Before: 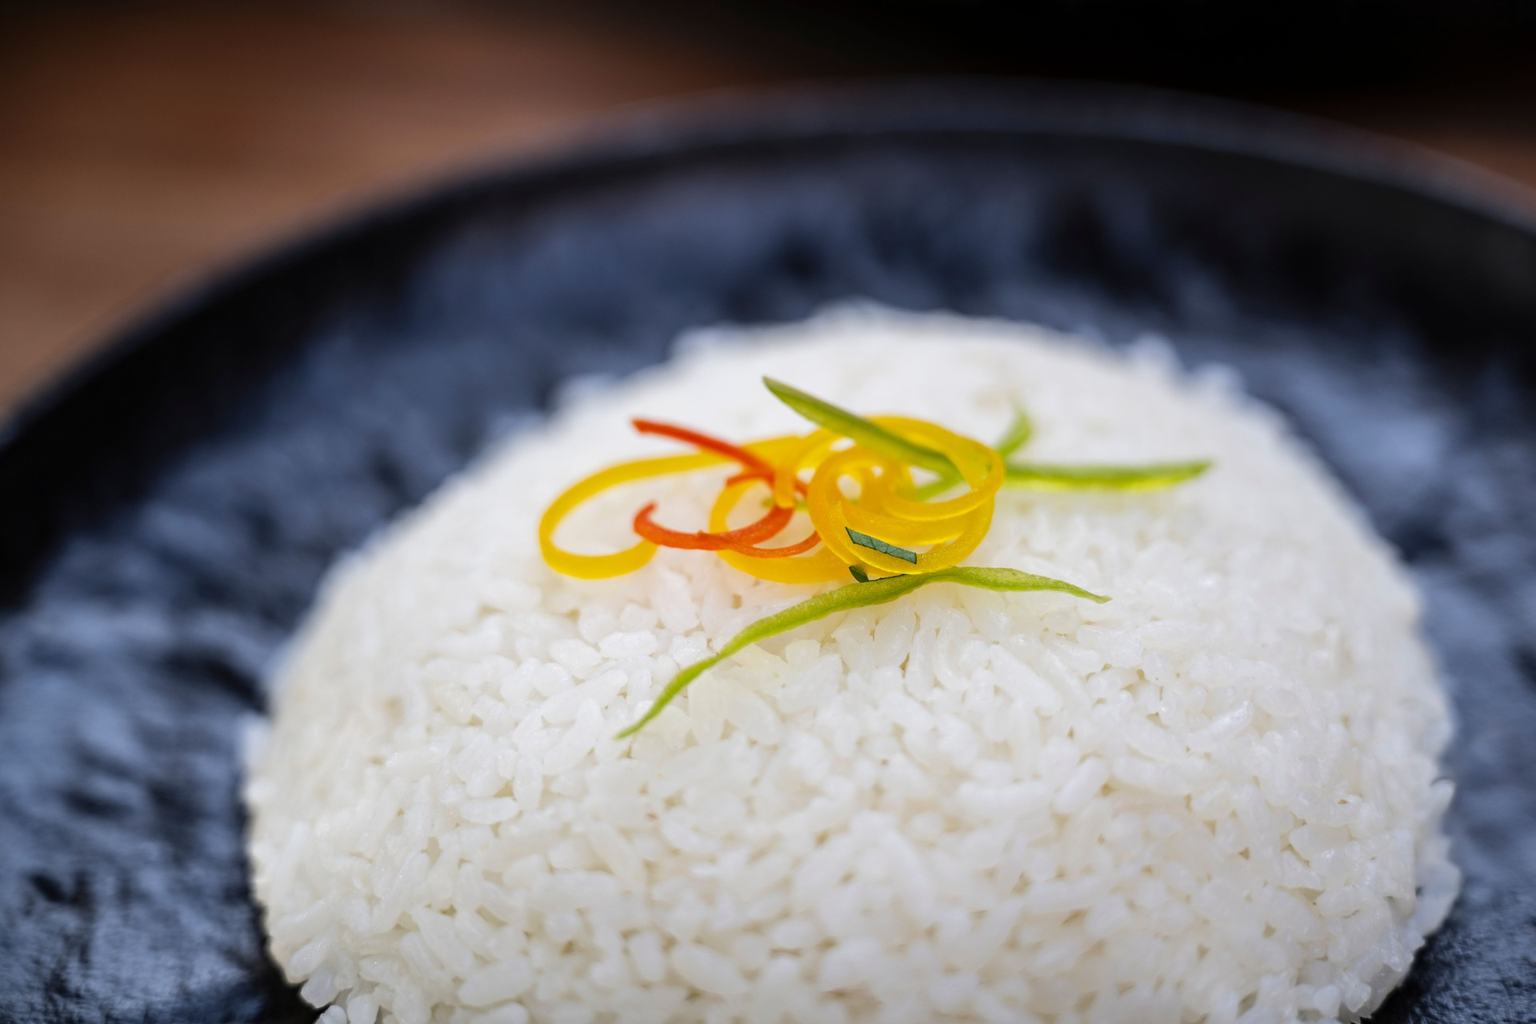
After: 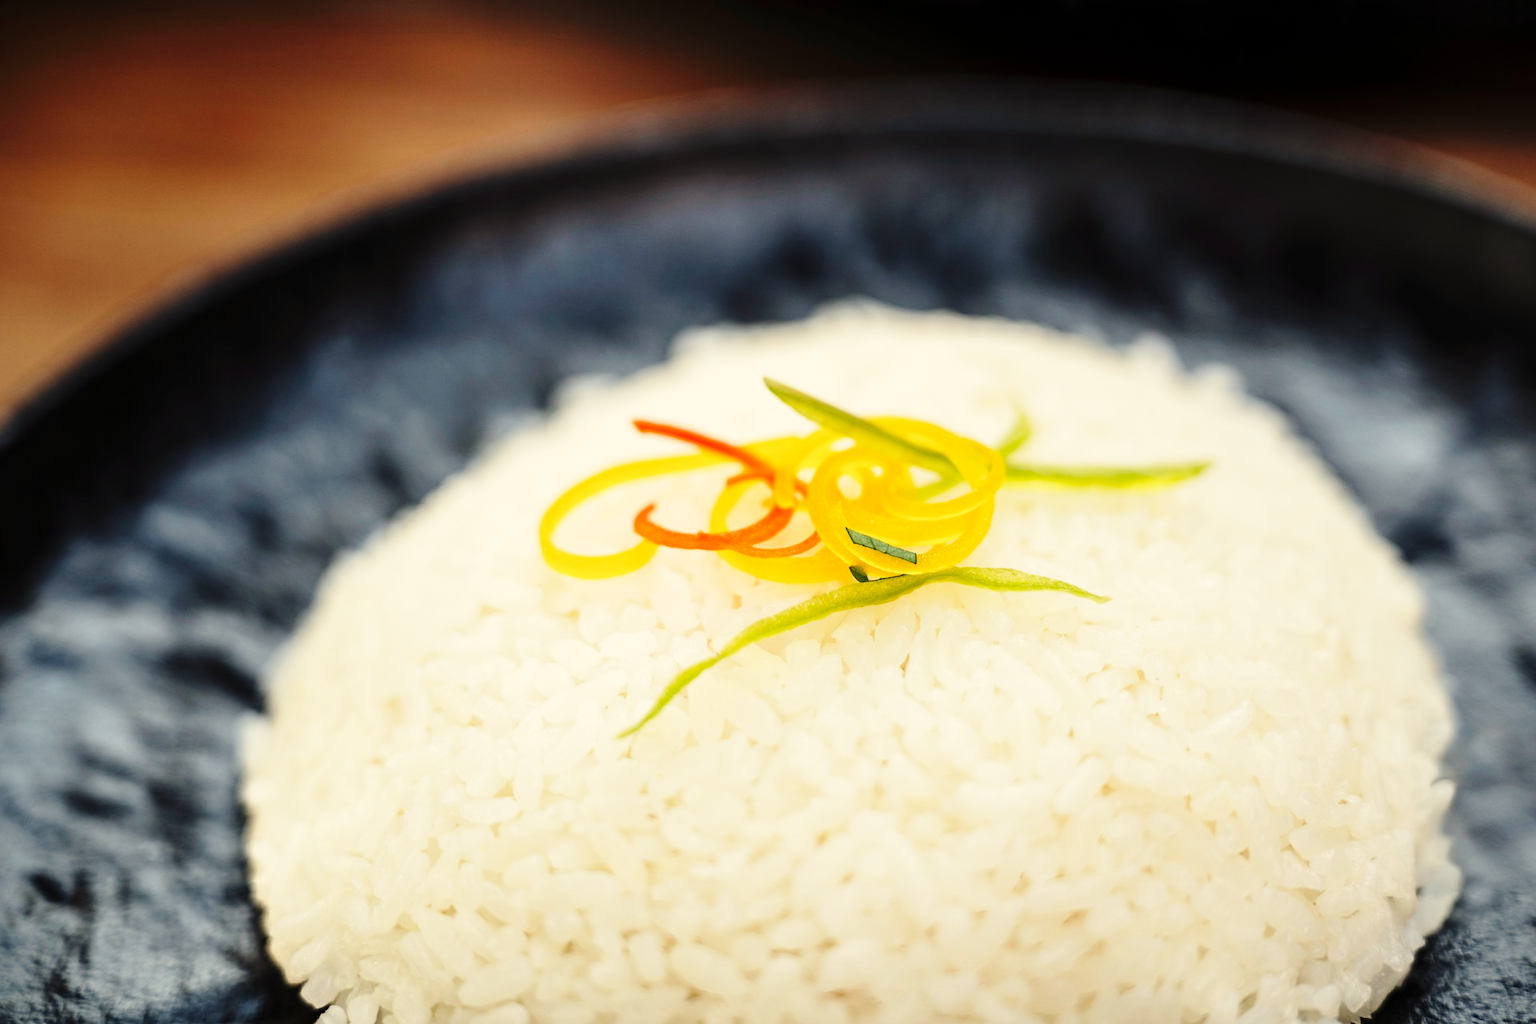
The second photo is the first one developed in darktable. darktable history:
base curve: curves: ch0 [(0, 0) (0.028, 0.03) (0.121, 0.232) (0.46, 0.748) (0.859, 0.968) (1, 1)], preserve colors none
white balance: red 1.08, blue 0.791
